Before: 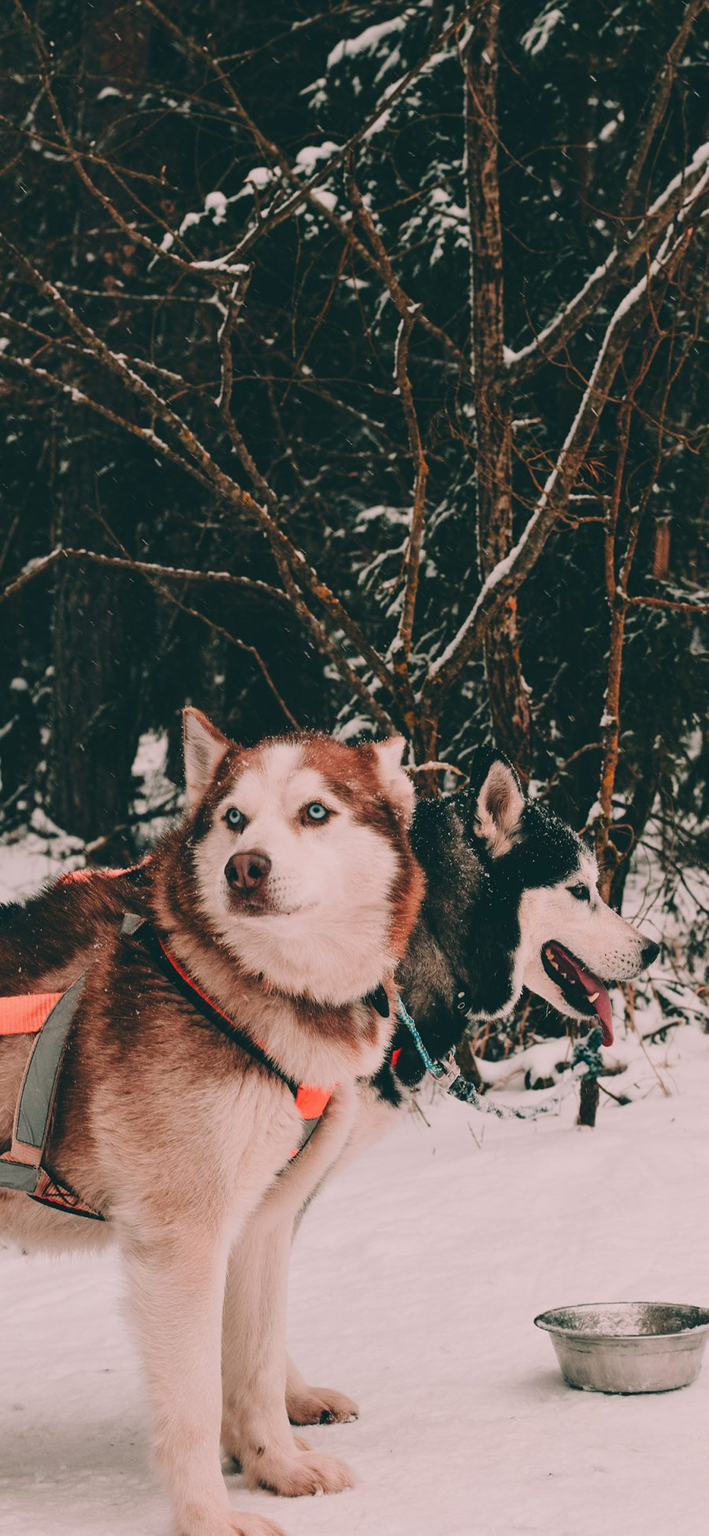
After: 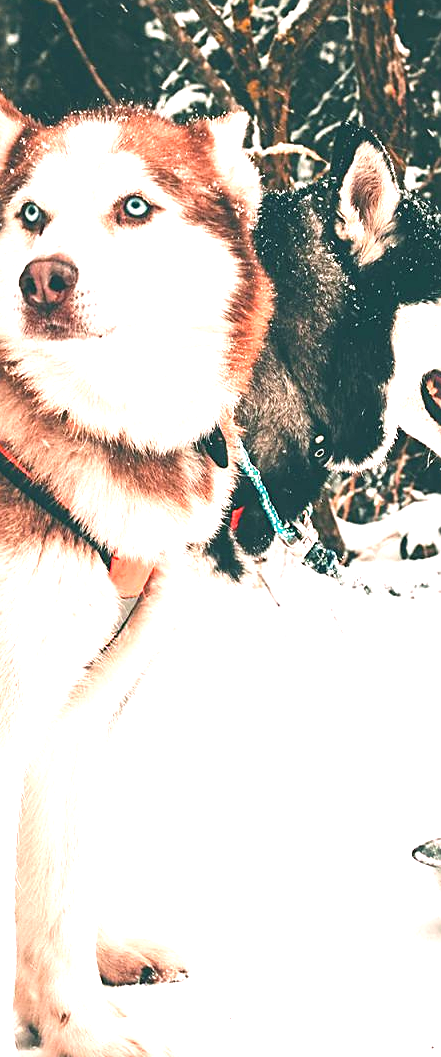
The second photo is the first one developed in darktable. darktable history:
sharpen: on, module defaults
crop: left 29.658%, top 42.249%, right 21.271%, bottom 3.467%
exposure: black level correction 0, exposure 1.761 EV, compensate highlight preservation false
